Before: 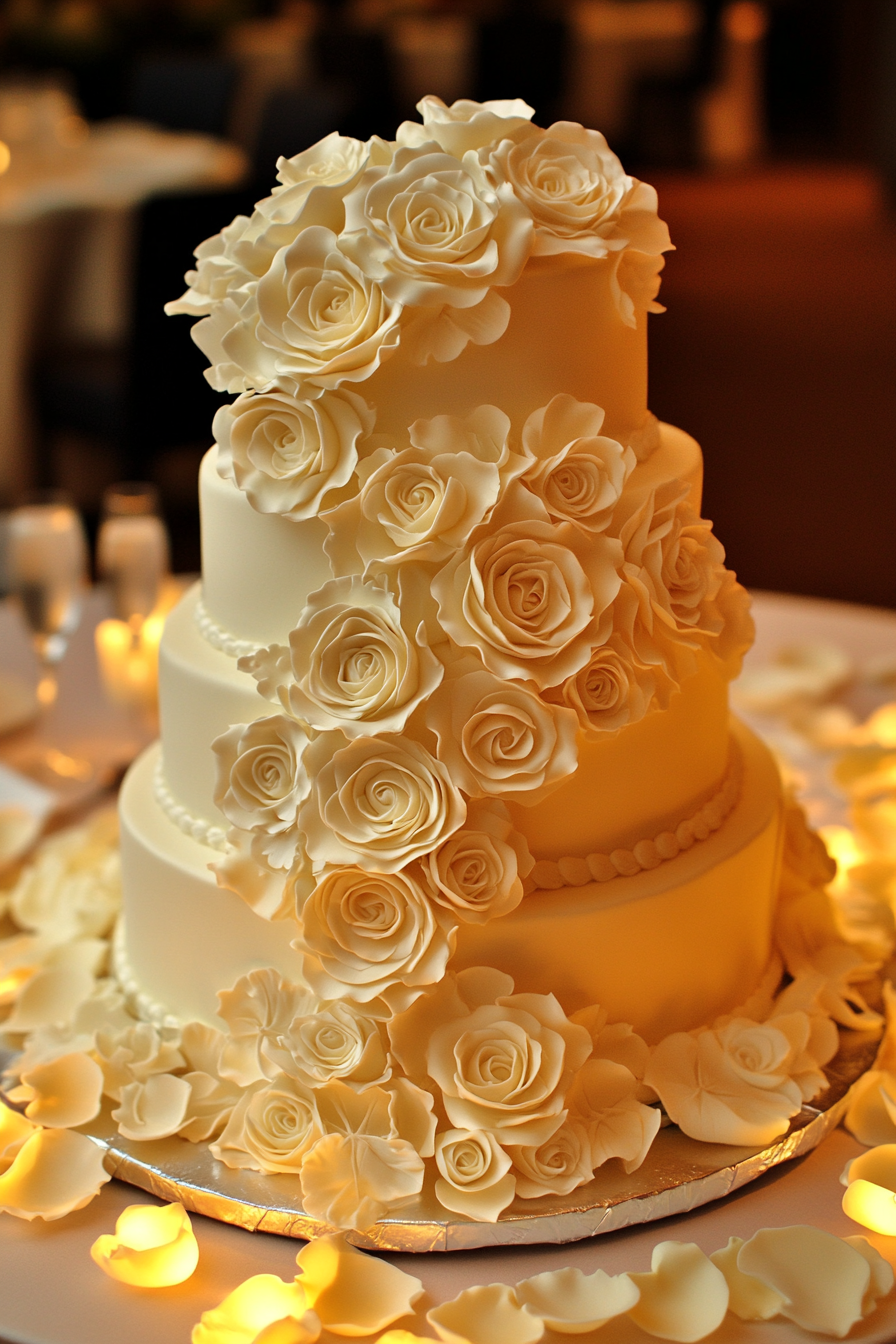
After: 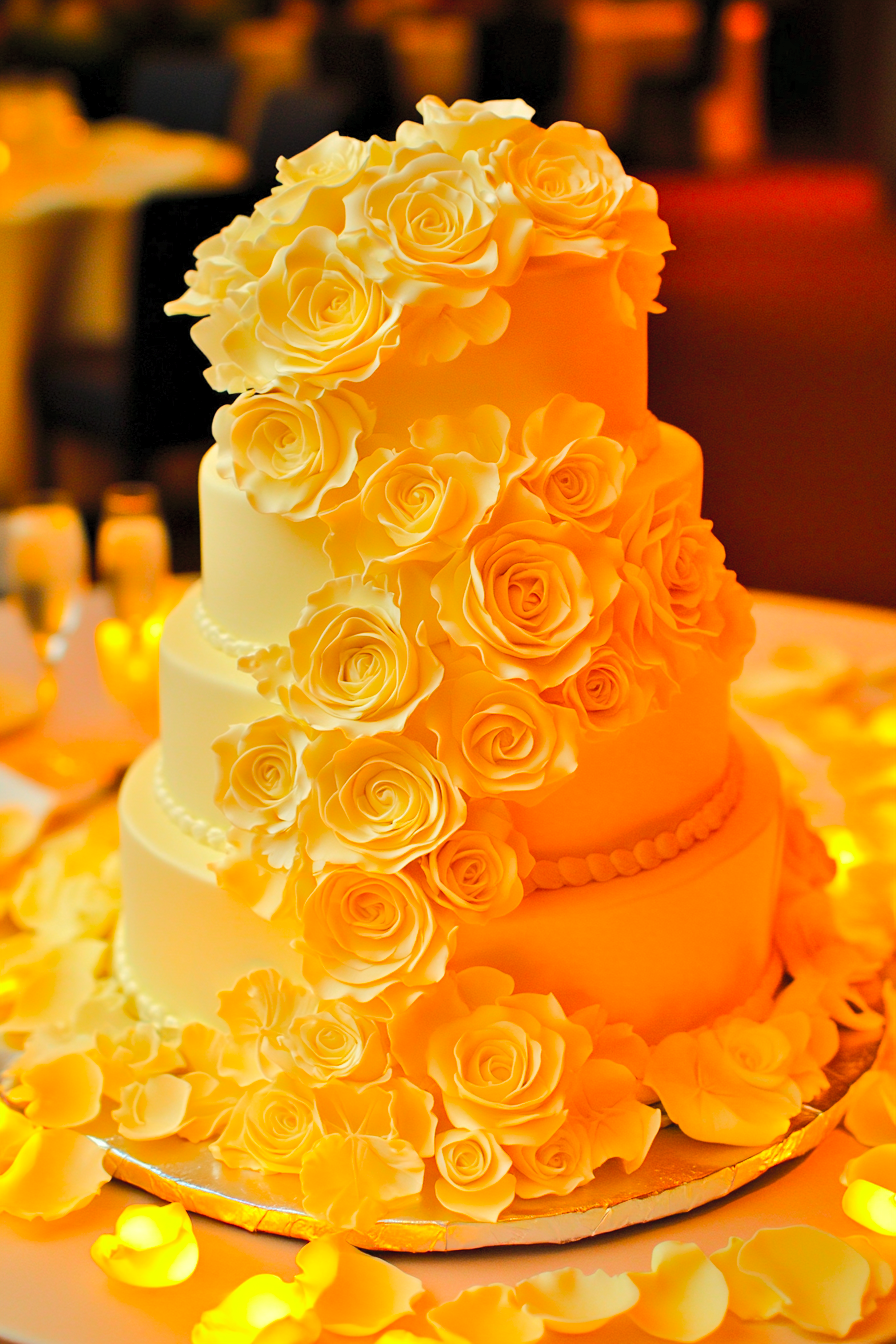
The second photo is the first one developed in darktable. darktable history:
base curve: curves: ch0 [(0, 0) (0.235, 0.266) (0.503, 0.496) (0.786, 0.72) (1, 1)]
color balance rgb: perceptual saturation grading › global saturation 25%, perceptual brilliance grading › mid-tones 10%, perceptual brilliance grading › shadows 15%, global vibrance 20%
contrast brightness saturation: contrast 0.07, brightness 0.18, saturation 0.4
